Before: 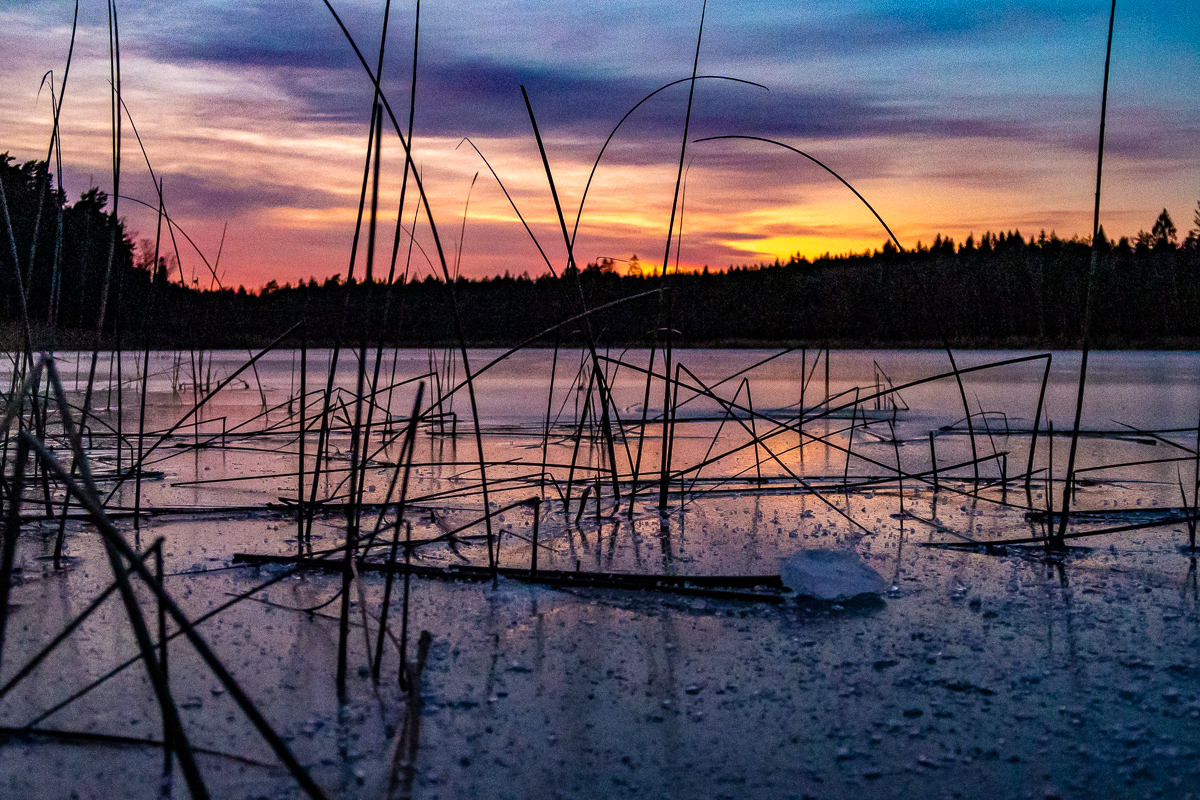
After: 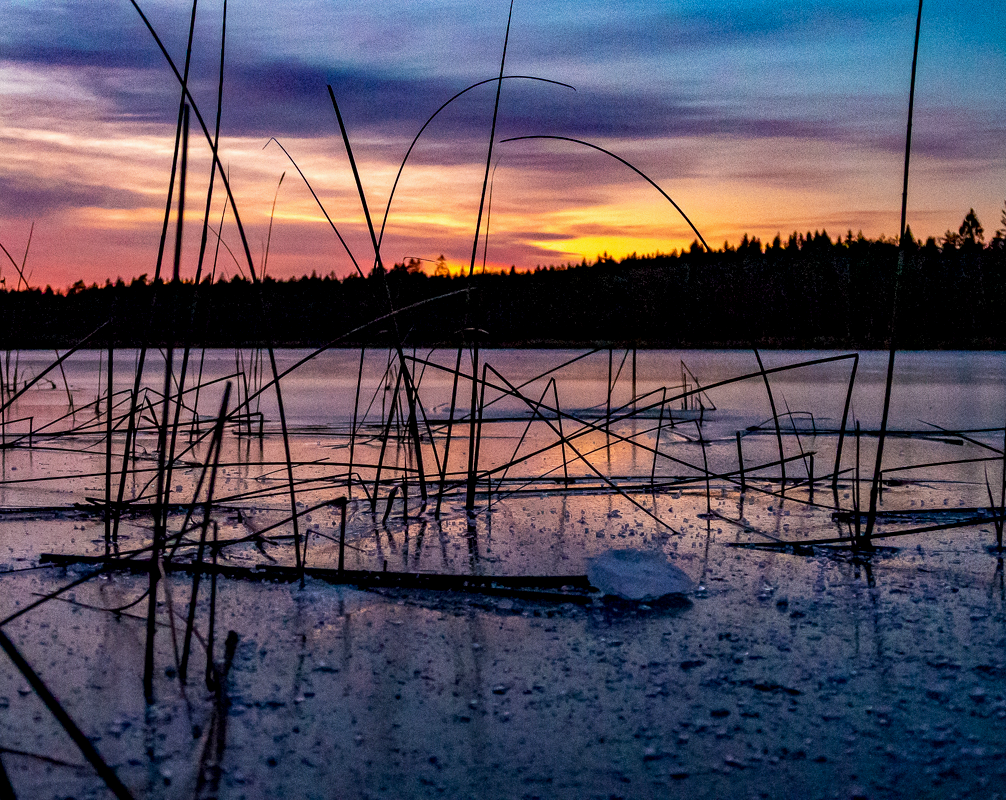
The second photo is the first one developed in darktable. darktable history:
white balance: red 0.988, blue 1.017
crop: left 16.145%
exposure: black level correction 0.005, exposure 0.001 EV, compensate highlight preservation false
